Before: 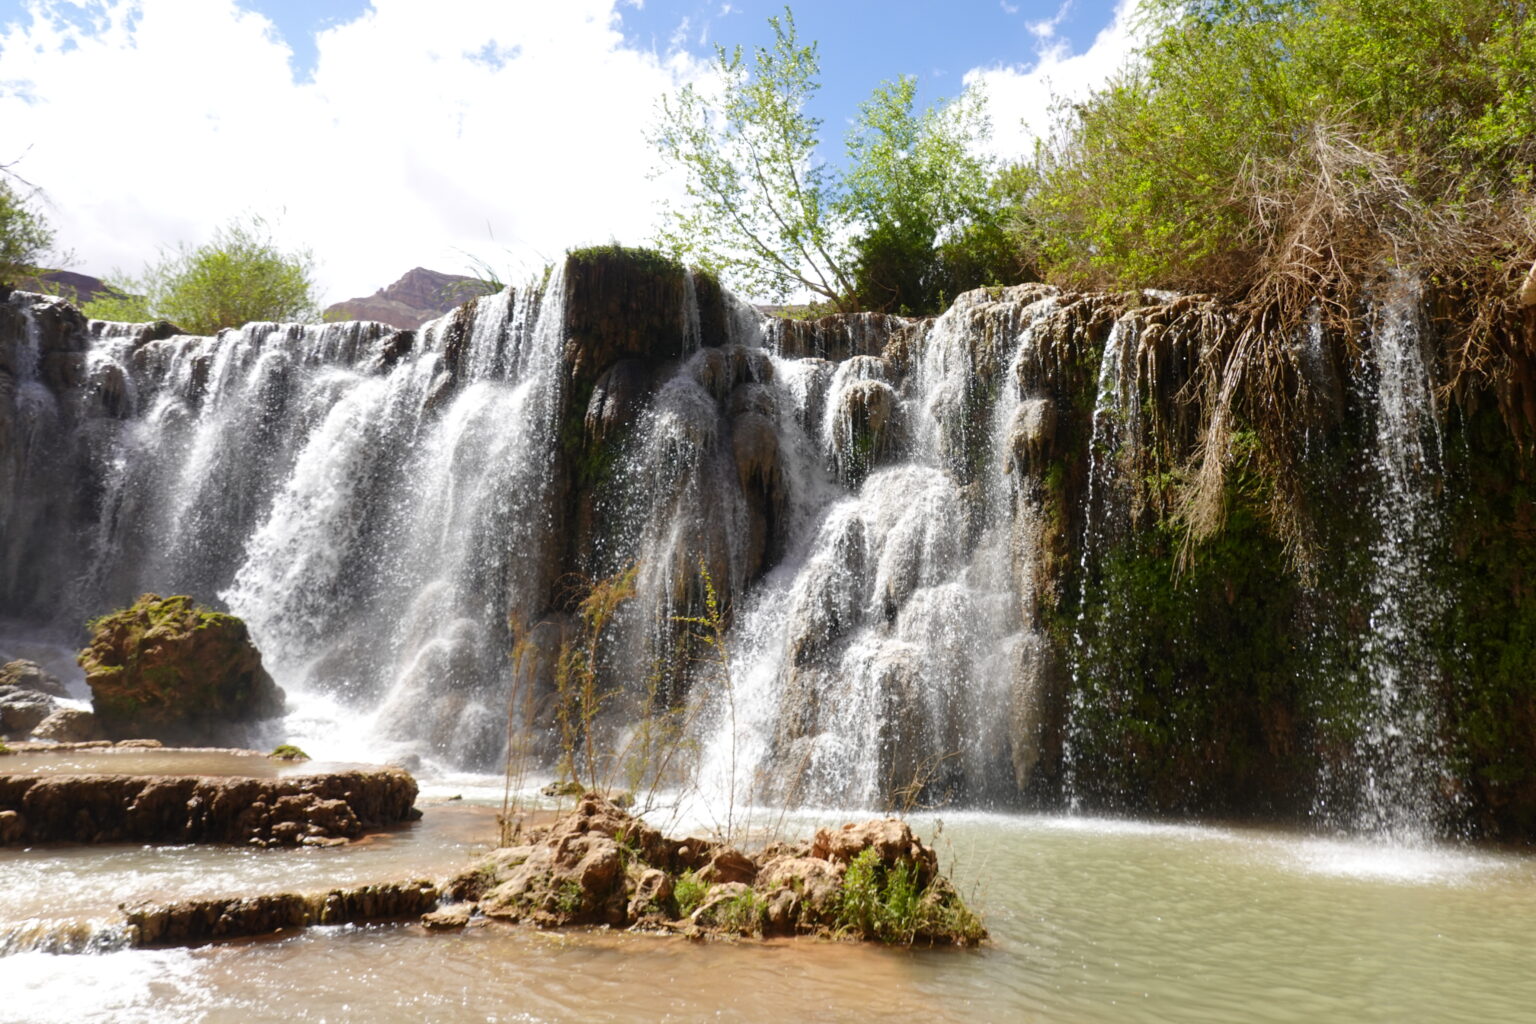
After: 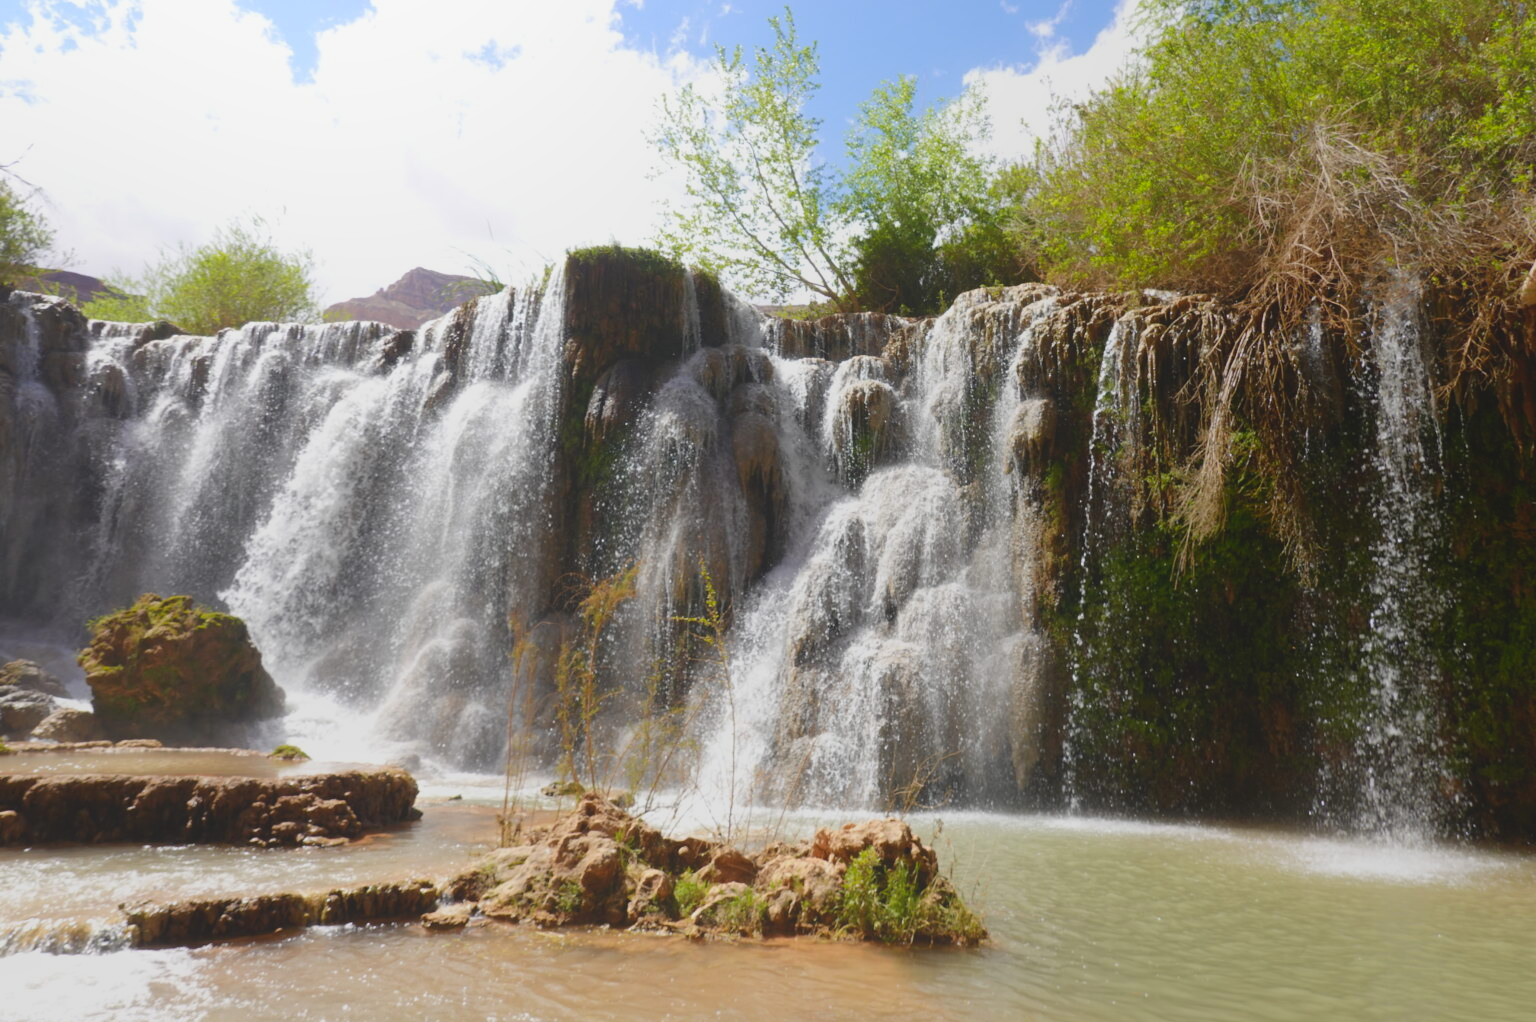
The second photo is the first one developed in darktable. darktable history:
crop: top 0.05%, bottom 0.098%
local contrast: detail 69%
